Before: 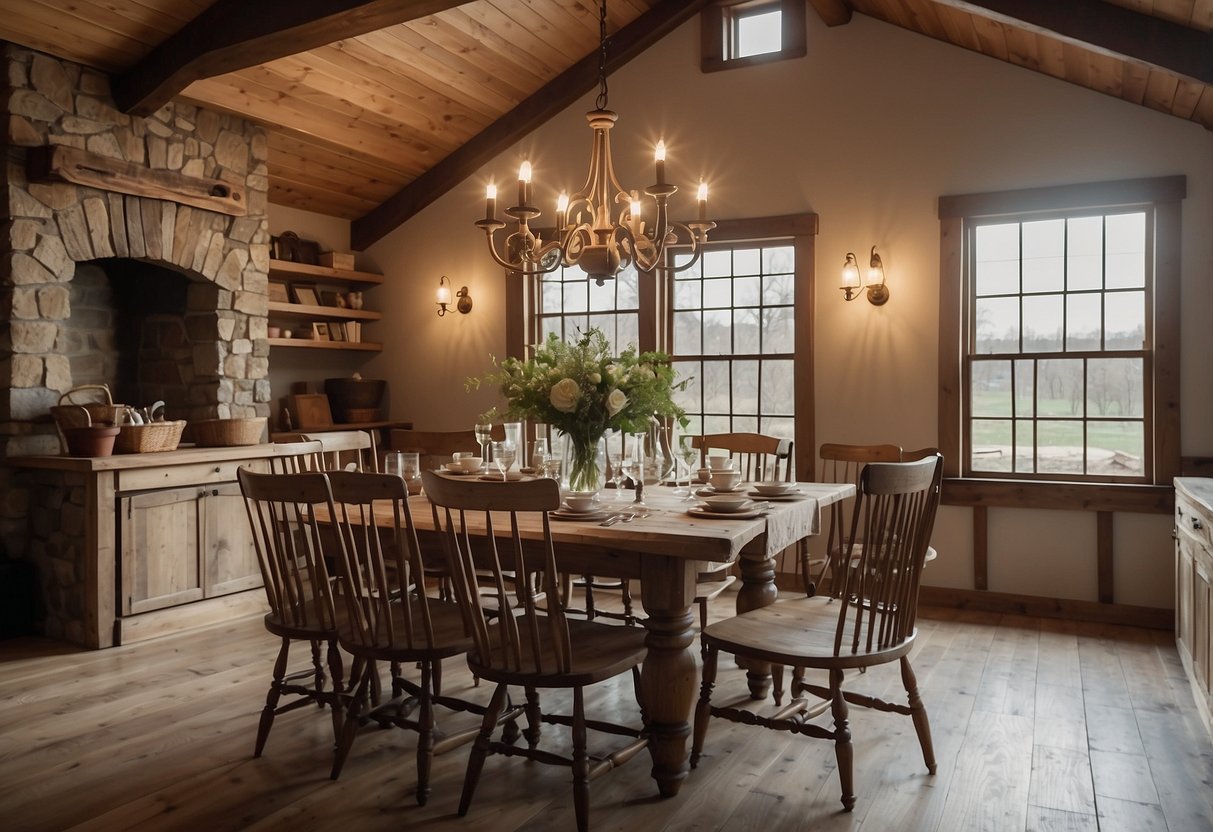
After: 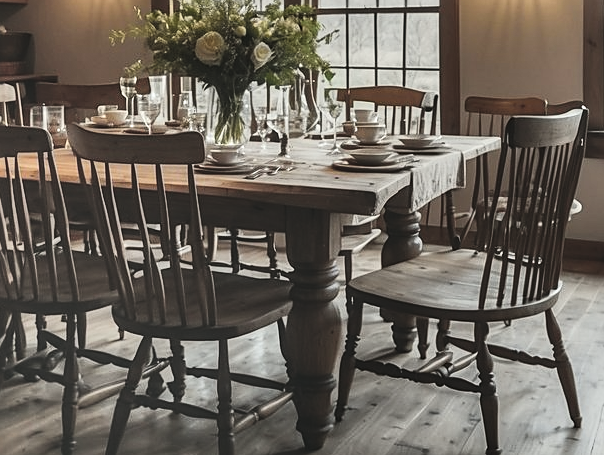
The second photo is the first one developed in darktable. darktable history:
exposure: black level correction -0.017, exposure -1.065 EV, compensate exposure bias true, compensate highlight preservation false
crop: left 29.315%, top 41.814%, right 20.847%, bottom 3.485%
local contrast: detail 130%
contrast brightness saturation: contrast 0.096, saturation -0.374
tone curve: curves: ch0 [(0, 0.013) (0.104, 0.103) (0.258, 0.267) (0.448, 0.487) (0.709, 0.794) (0.895, 0.915) (0.994, 0.971)]; ch1 [(0, 0) (0.335, 0.298) (0.446, 0.413) (0.488, 0.484) (0.515, 0.508) (0.584, 0.623) (0.635, 0.661) (1, 1)]; ch2 [(0, 0) (0.314, 0.306) (0.436, 0.447) (0.502, 0.503) (0.538, 0.541) (0.568, 0.603) (0.641, 0.635) (0.717, 0.701) (1, 1)], color space Lab, independent channels, preserve colors none
sharpen: on, module defaults
color balance rgb: perceptual saturation grading › global saturation -12.805%, perceptual brilliance grading › global brilliance 30.136%, global vibrance 20%
shadows and highlights: shadows 75.56, highlights -24.91, soften with gaussian
